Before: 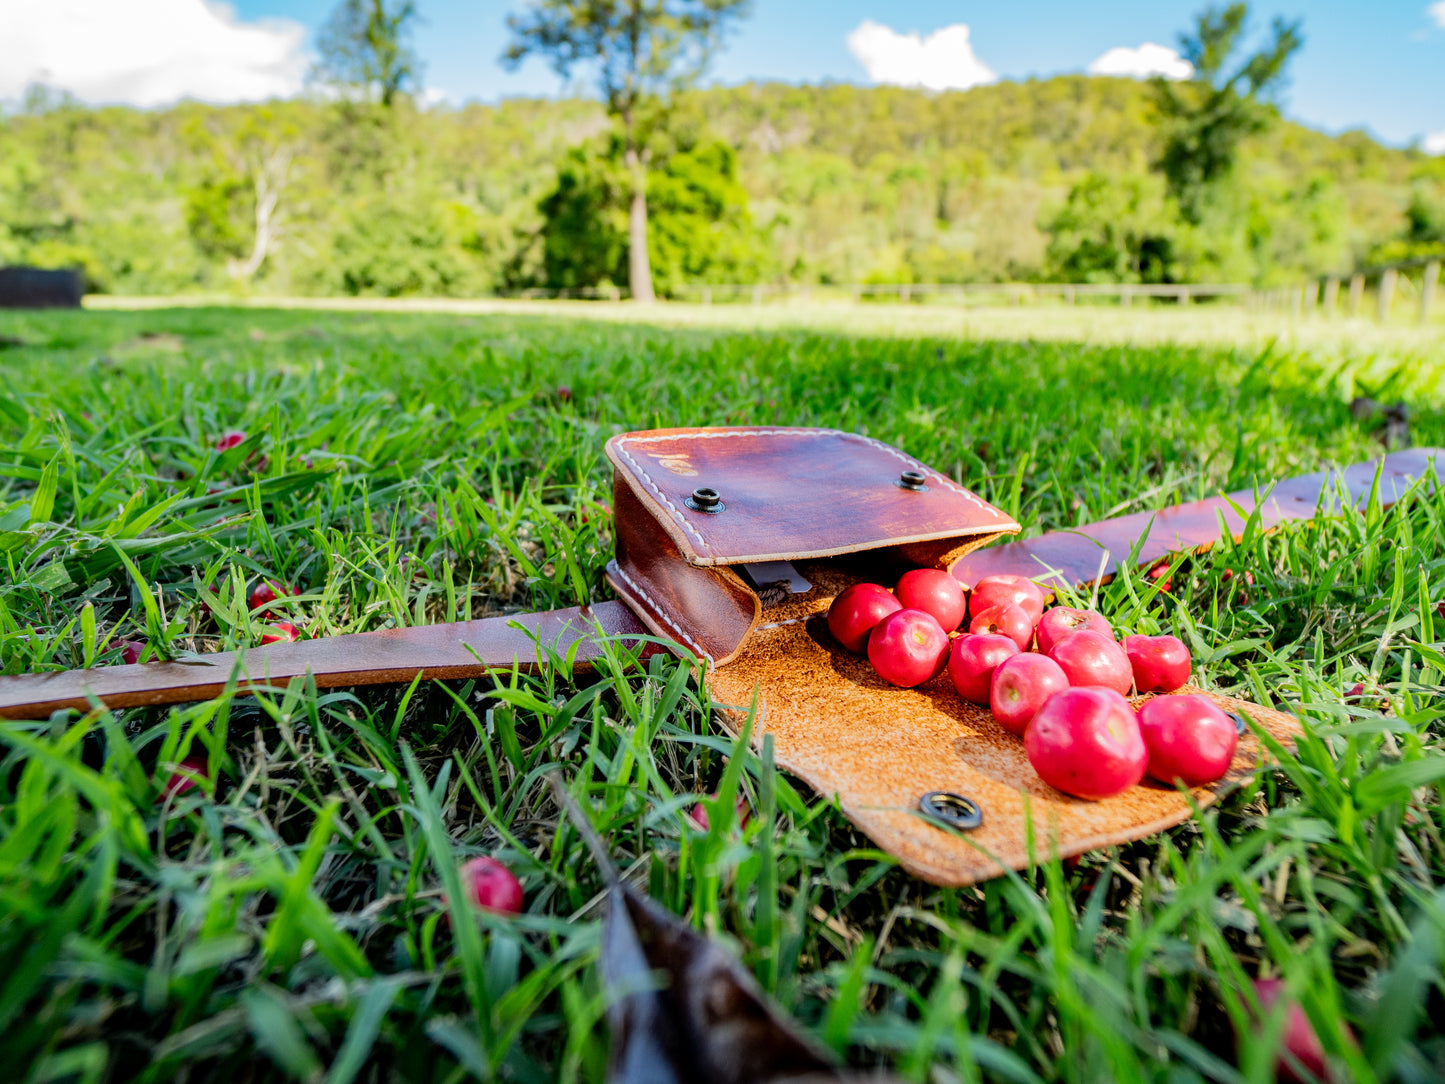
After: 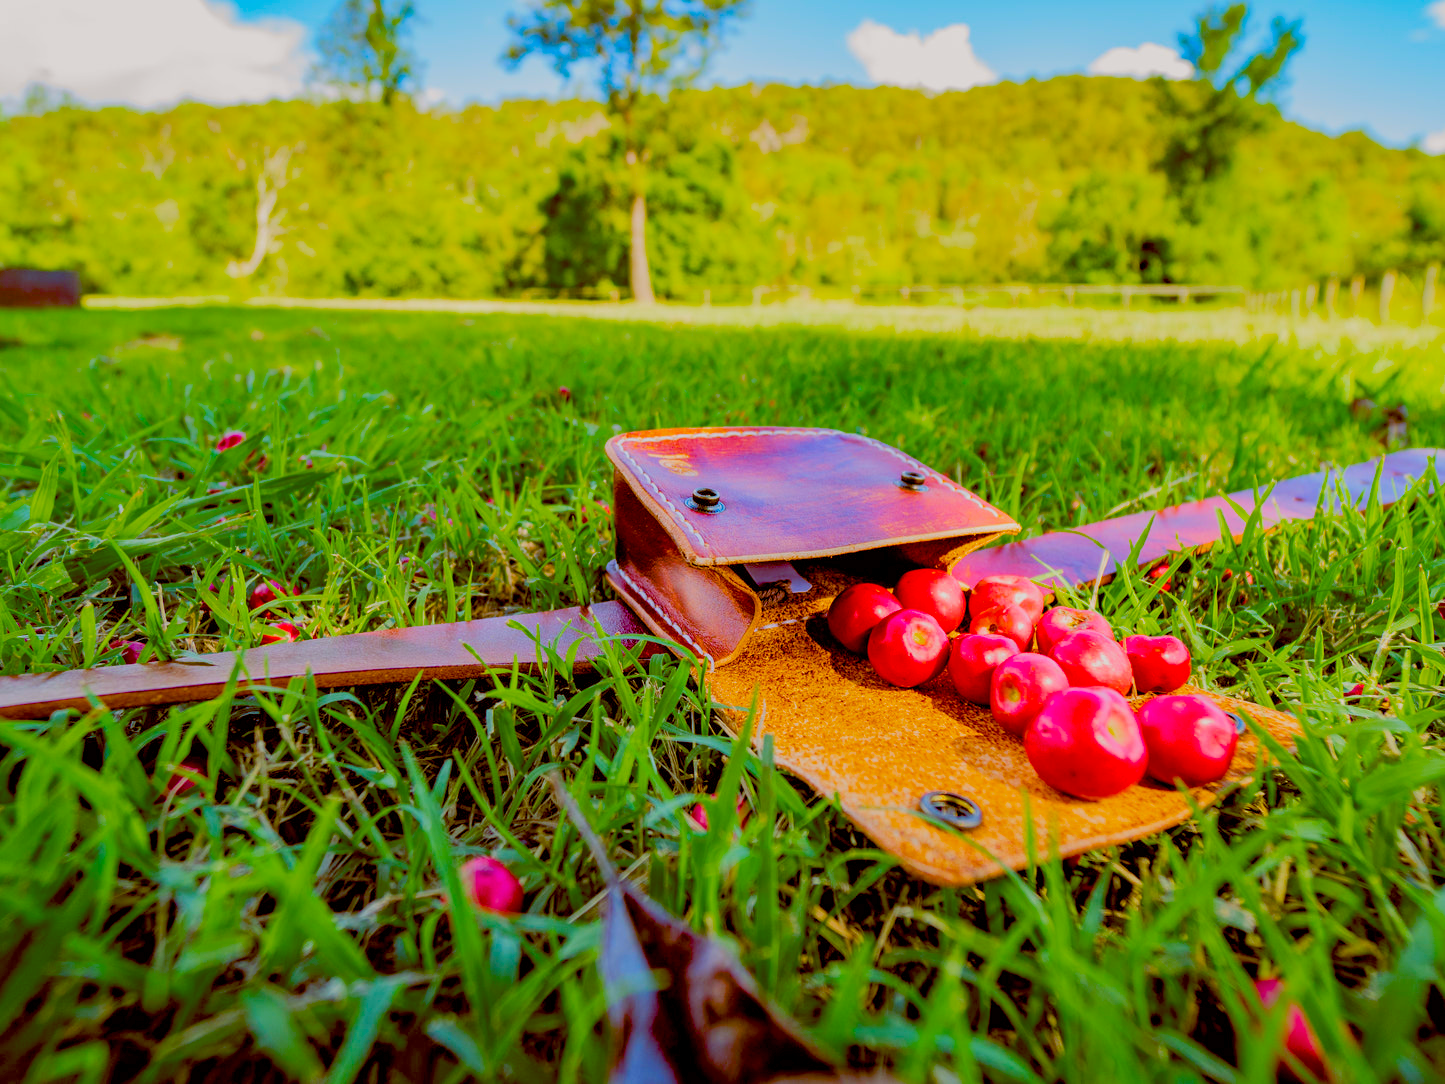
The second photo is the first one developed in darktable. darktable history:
color balance rgb: global offset › chroma 0.4%, global offset › hue 31.7°, linear chroma grading › global chroma 12.881%, perceptual saturation grading › global saturation 36.413%, perceptual saturation grading › shadows 35.536%, global vibrance 23.505%, contrast -24.89%
exposure: exposure 0.124 EV, compensate exposure bias true, compensate highlight preservation false
